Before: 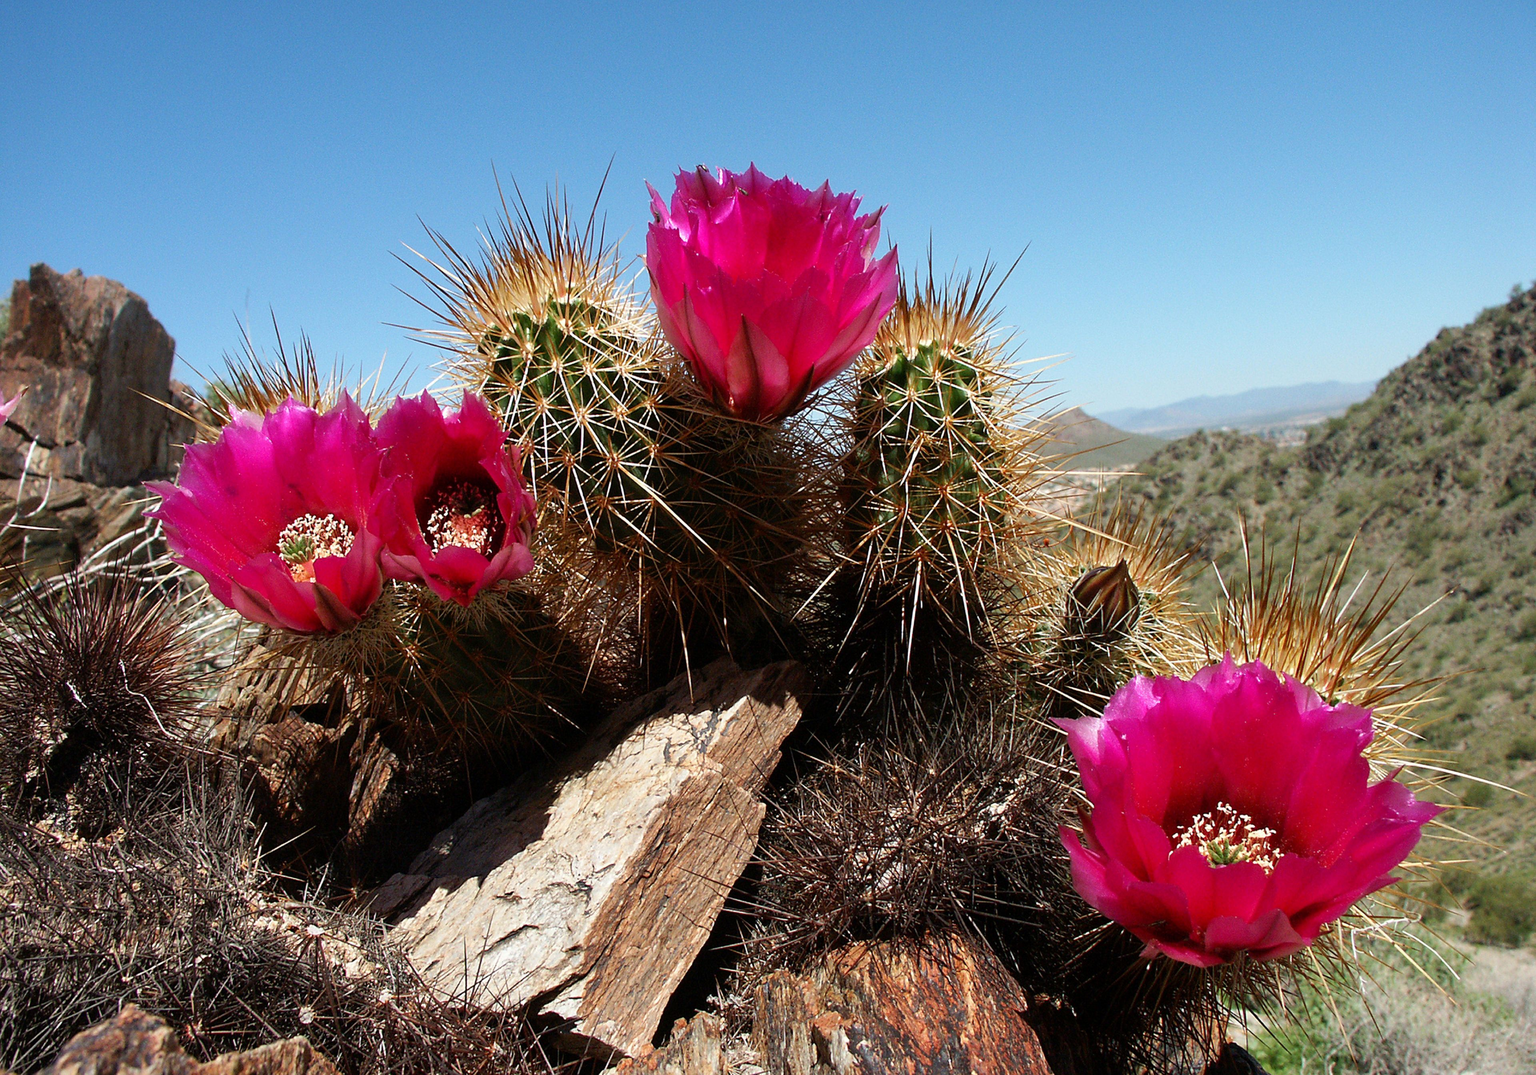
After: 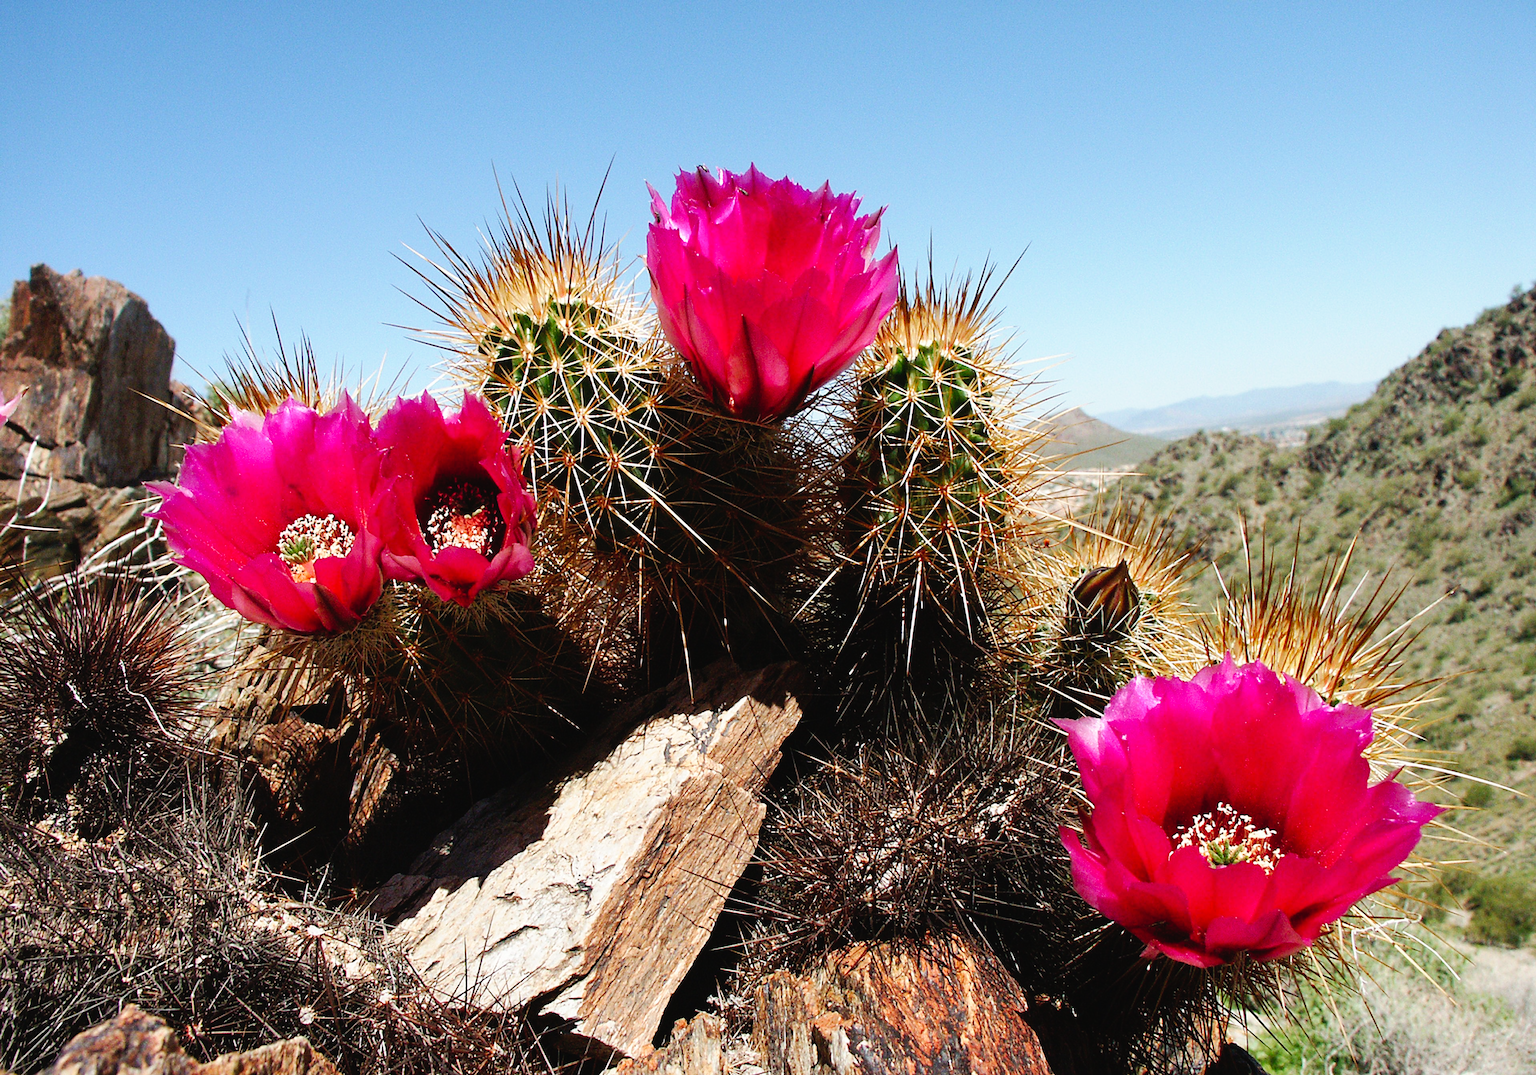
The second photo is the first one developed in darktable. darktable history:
tone curve: curves: ch0 [(0, 0.023) (0.087, 0.065) (0.184, 0.168) (0.45, 0.54) (0.57, 0.683) (0.722, 0.825) (0.877, 0.948) (1, 1)]; ch1 [(0, 0) (0.388, 0.369) (0.44, 0.44) (0.489, 0.481) (0.534, 0.551) (0.657, 0.659) (1, 1)]; ch2 [(0, 0) (0.353, 0.317) (0.408, 0.427) (0.472, 0.46) (0.5, 0.496) (0.537, 0.539) (0.576, 0.592) (0.625, 0.631) (1, 1)], preserve colors none
